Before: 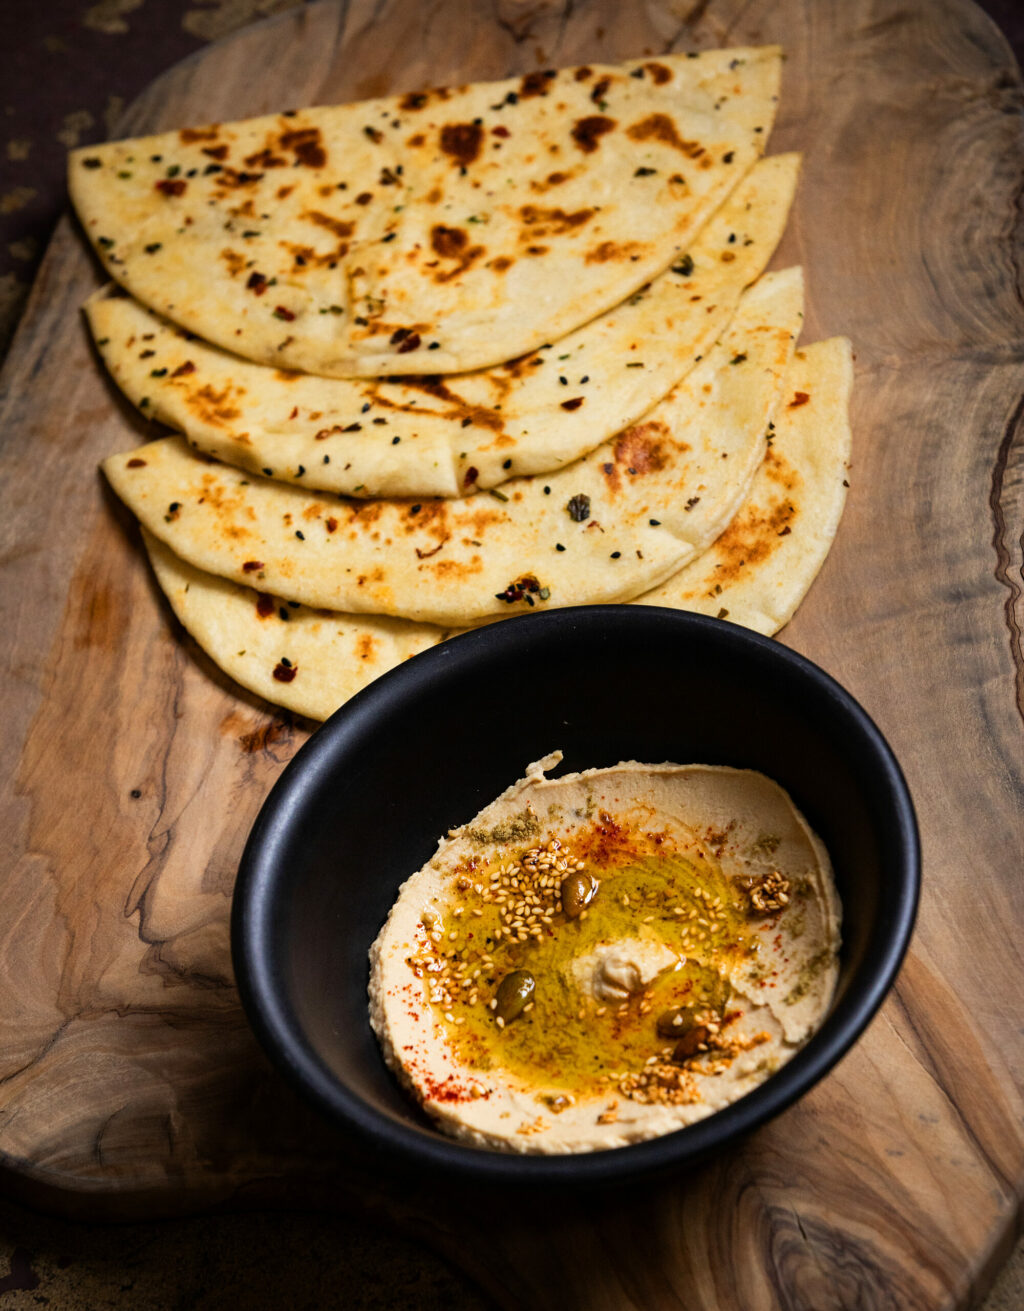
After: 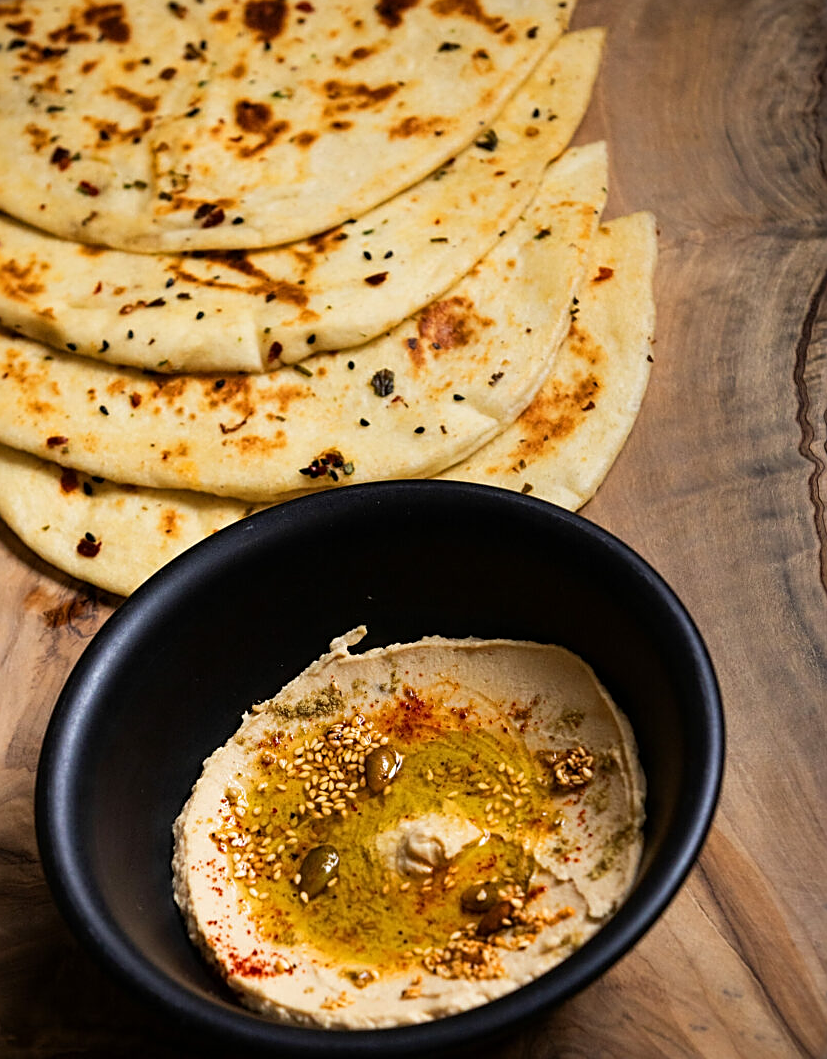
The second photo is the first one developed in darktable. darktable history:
sharpen: on, module defaults
white balance: emerald 1
crop: left 19.159%, top 9.58%, bottom 9.58%
